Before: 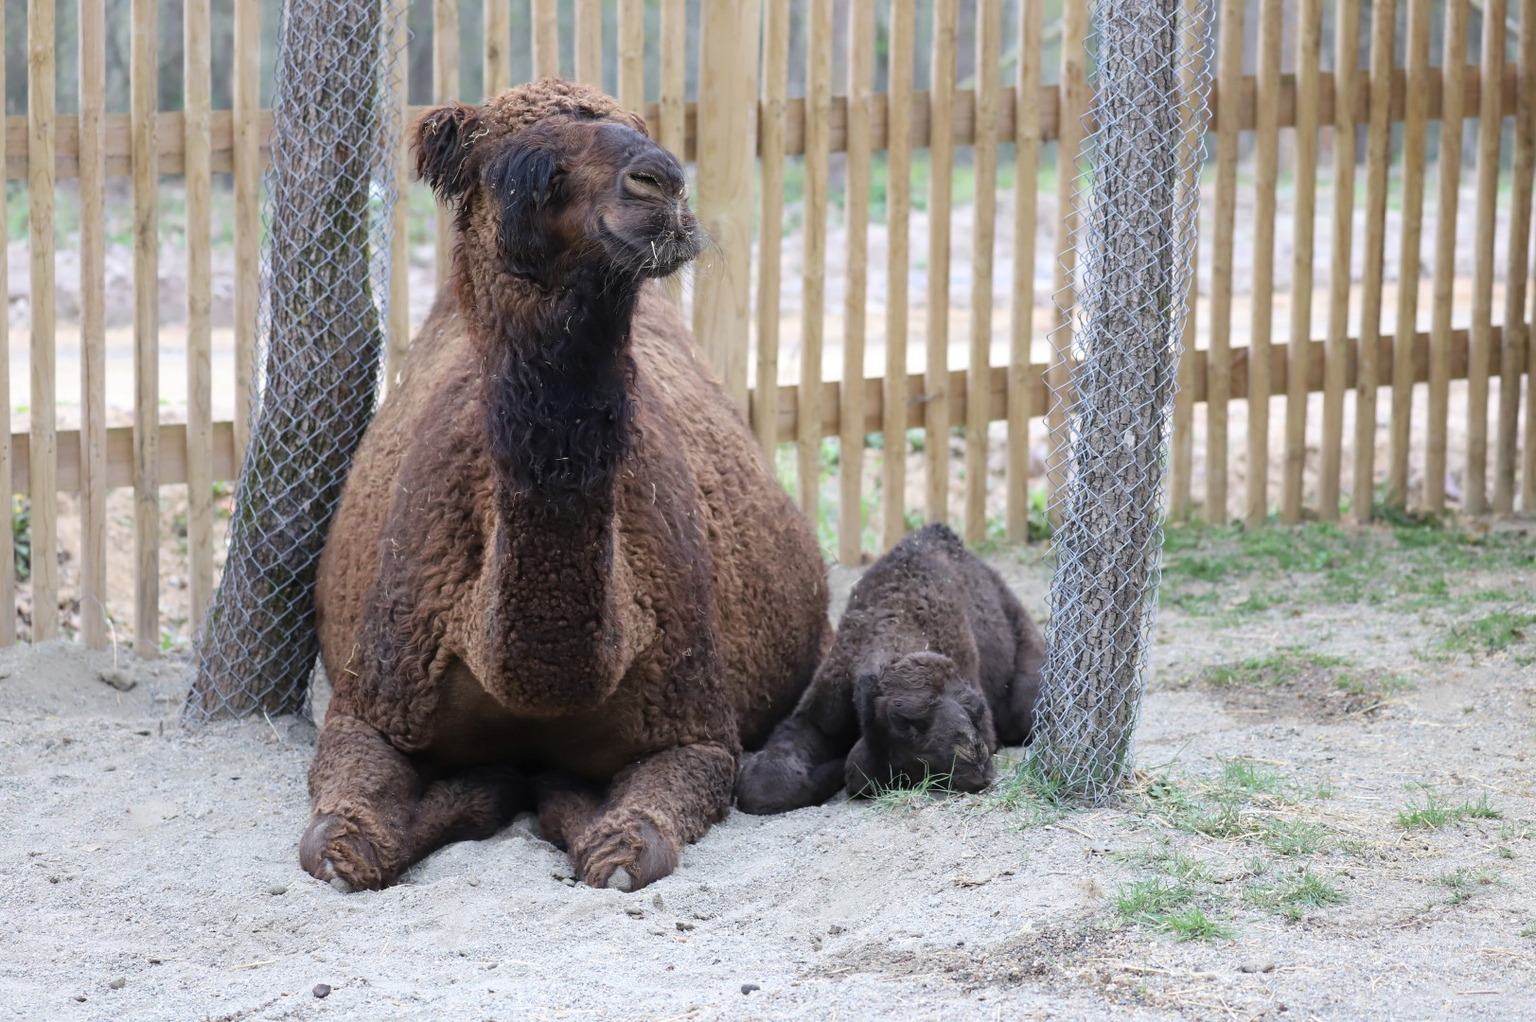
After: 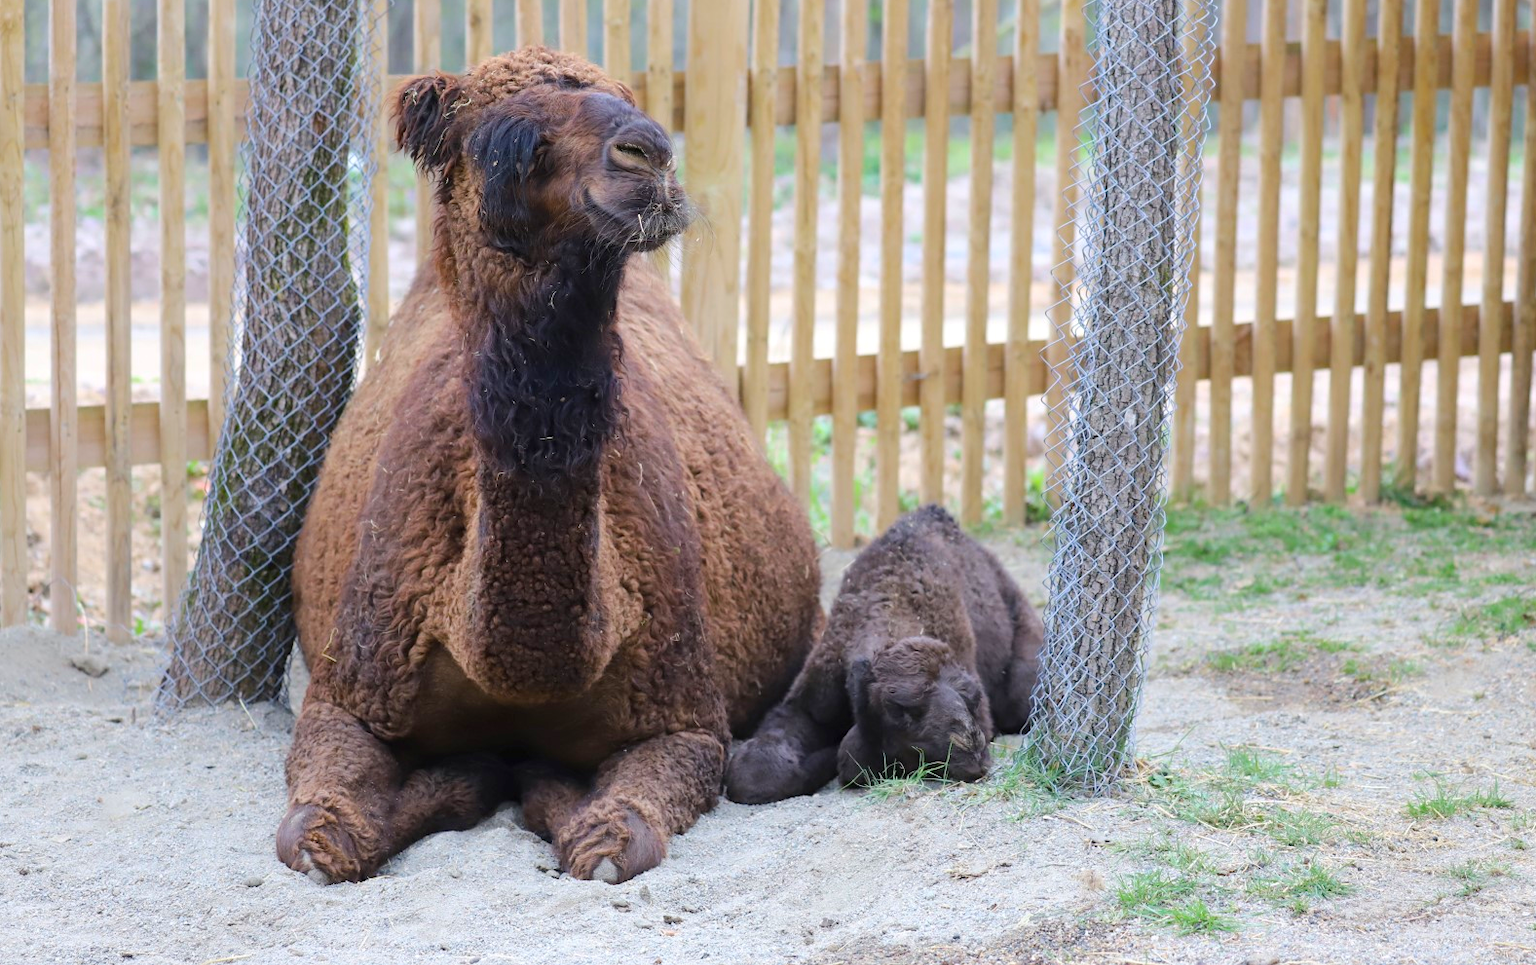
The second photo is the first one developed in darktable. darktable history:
tone equalizer: on, module defaults
crop: left 2.048%, top 3.333%, right 0.737%, bottom 4.905%
color balance rgb: perceptual saturation grading › global saturation 25.588%, perceptual brilliance grading › mid-tones 9.807%, perceptual brilliance grading › shadows 15.746%, global vibrance 20%
